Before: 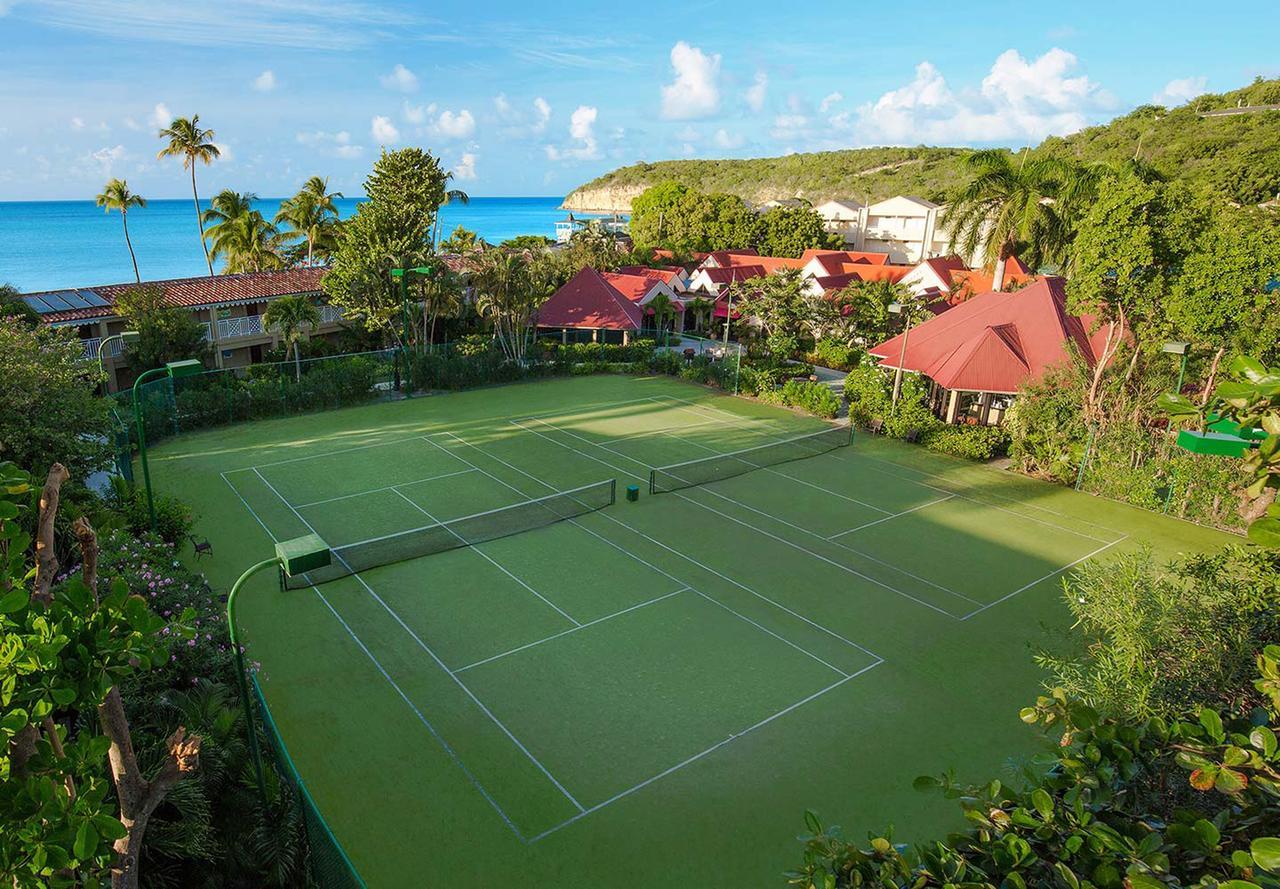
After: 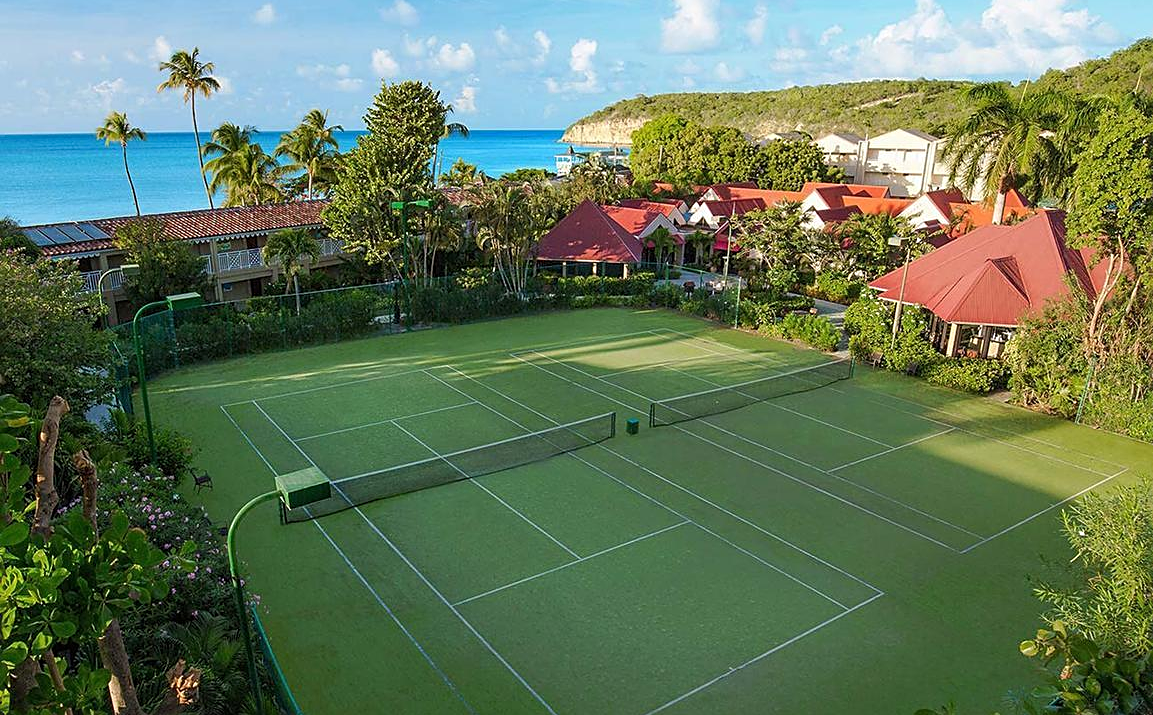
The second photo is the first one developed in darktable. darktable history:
crop: top 7.541%, right 9.916%, bottom 11.922%
sharpen: on, module defaults
